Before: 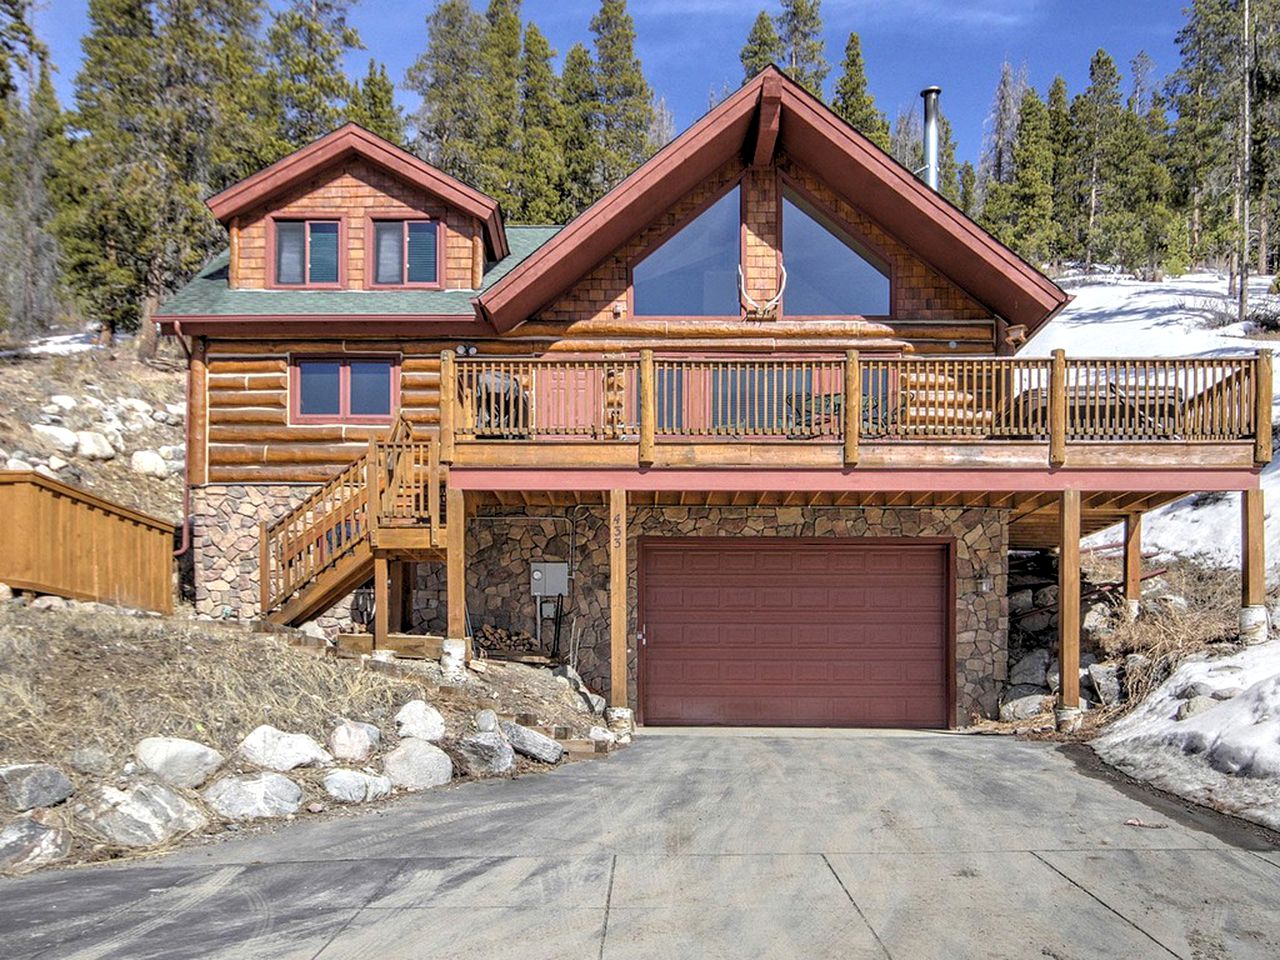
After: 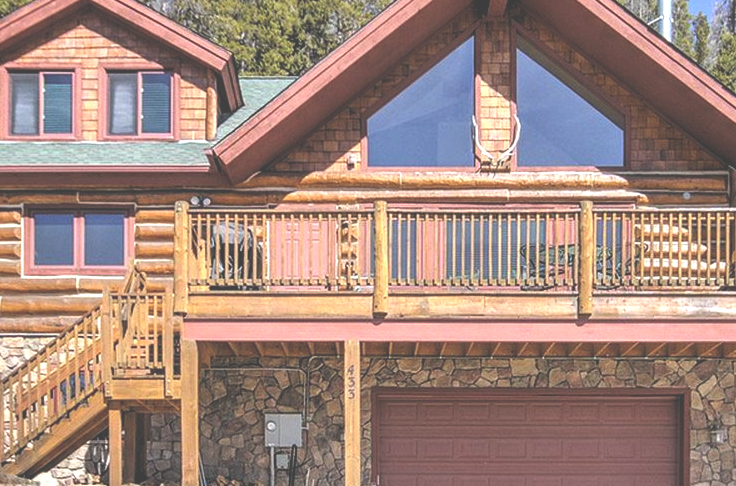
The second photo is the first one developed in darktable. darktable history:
crop: left 20.796%, top 15.529%, right 21.554%, bottom 33.652%
exposure: black level correction -0.042, exposure 0.063 EV, compensate highlight preservation false
tone equalizer: -8 EV -0.394 EV, -7 EV -0.416 EV, -6 EV -0.342 EV, -5 EV -0.243 EV, -3 EV 0.188 EV, -2 EV 0.325 EV, -1 EV 0.364 EV, +0 EV 0.444 EV
